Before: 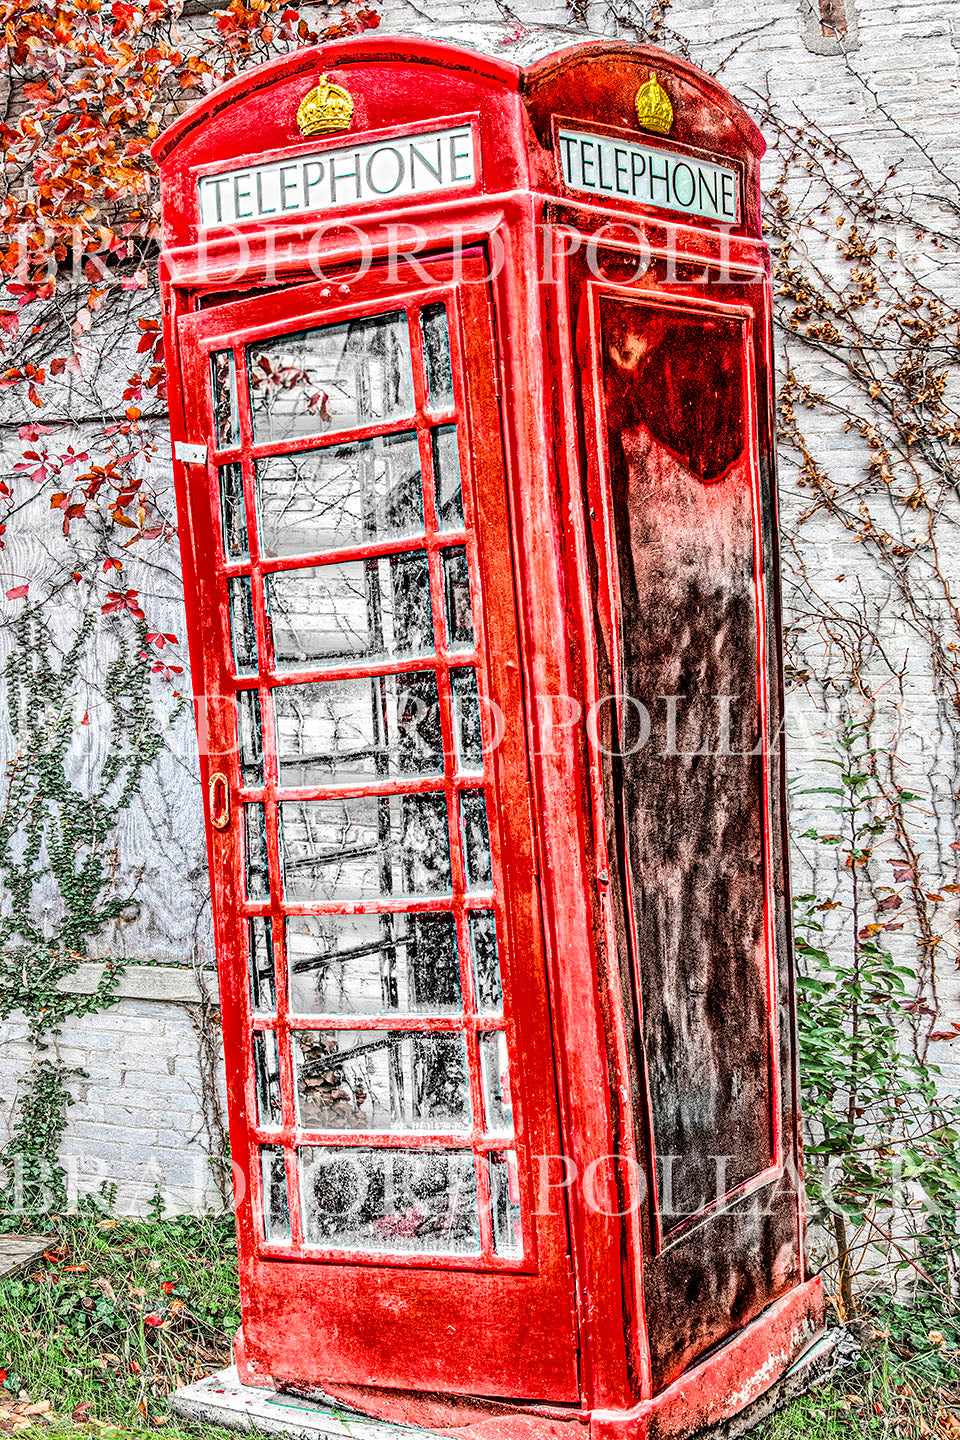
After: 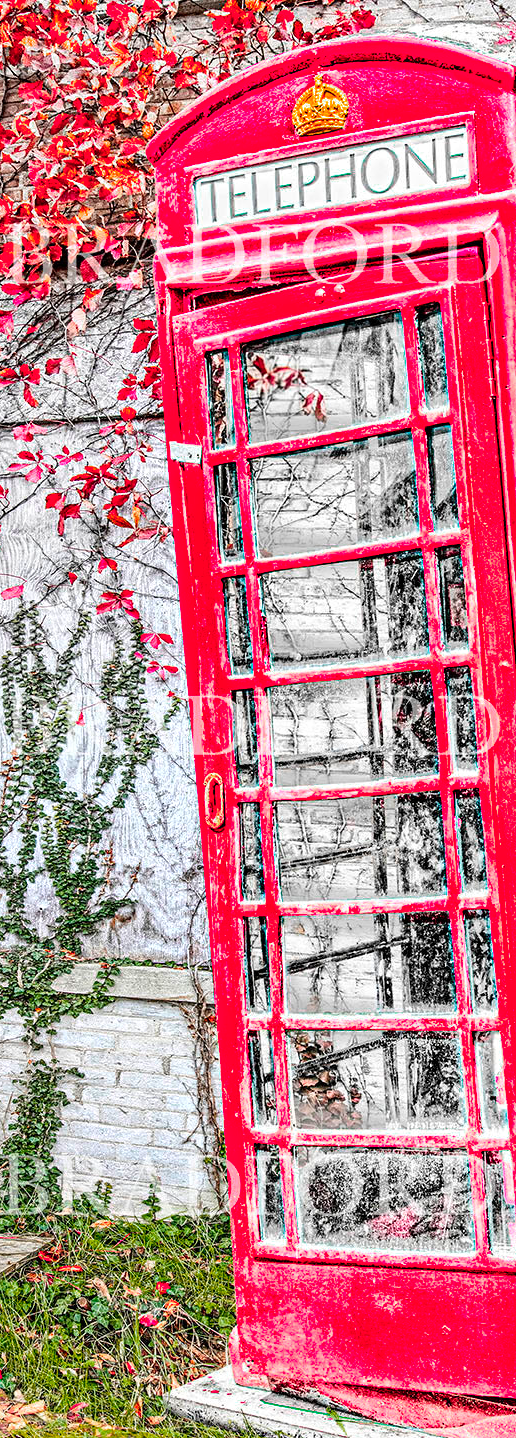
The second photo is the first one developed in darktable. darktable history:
color zones: curves: ch0 [(0.473, 0.374) (0.742, 0.784)]; ch1 [(0.354, 0.737) (0.742, 0.705)]; ch2 [(0.318, 0.421) (0.758, 0.532)]
crop: left 0.587%, right 45.588%, bottom 0.086%
